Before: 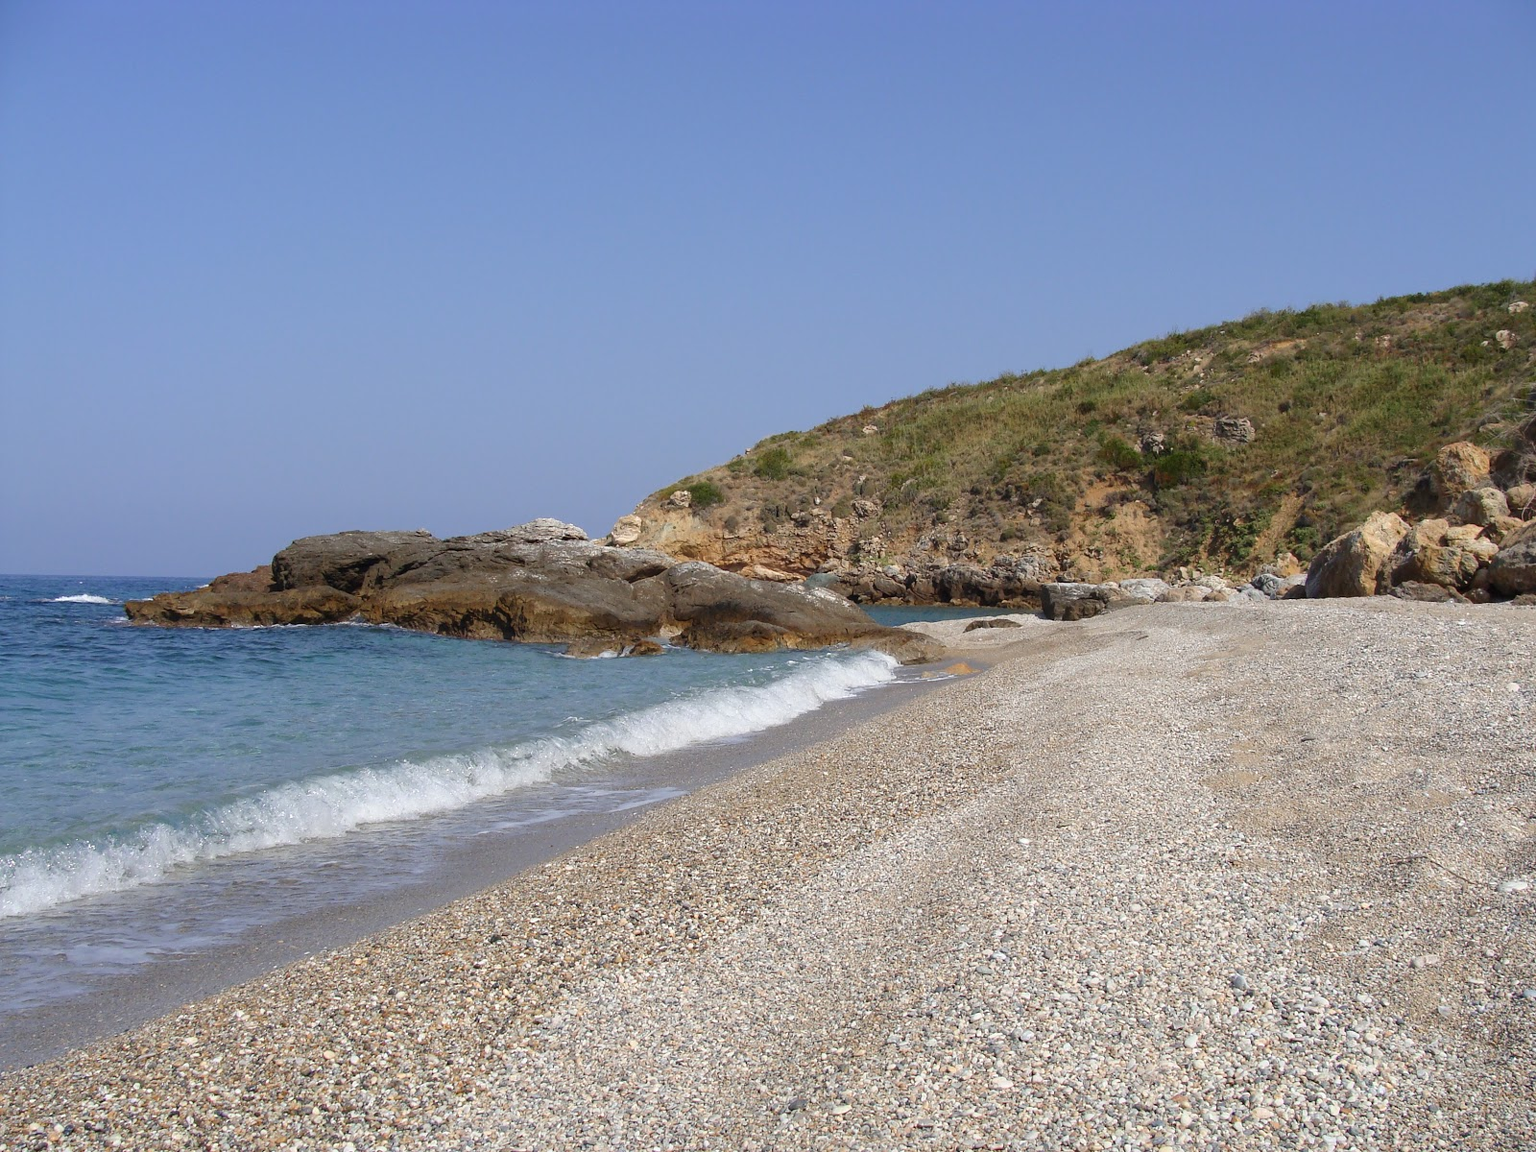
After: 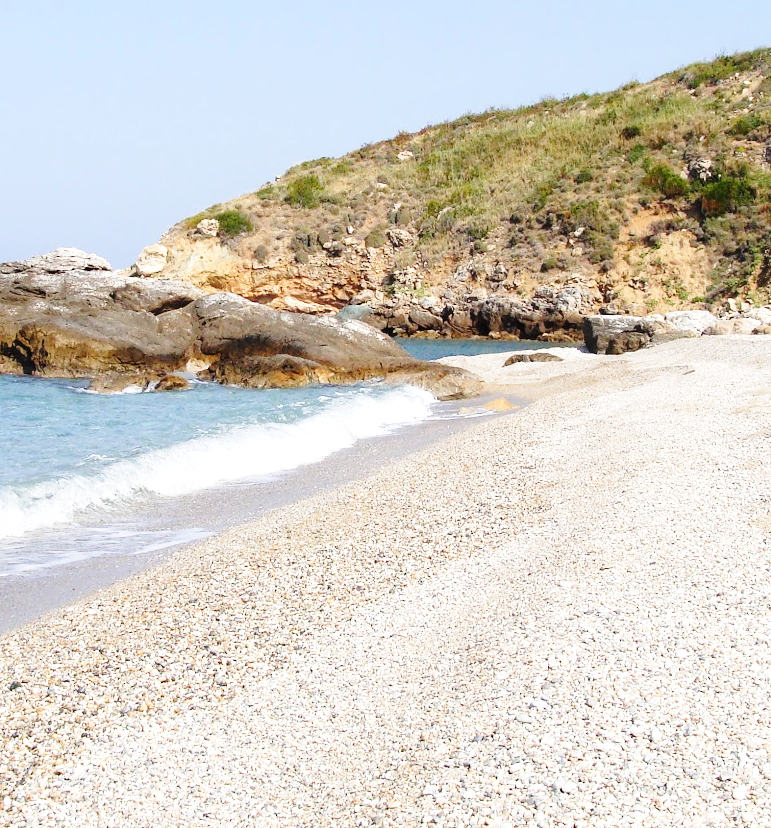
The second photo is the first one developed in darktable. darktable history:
base curve: curves: ch0 [(0, 0) (0.028, 0.03) (0.121, 0.232) (0.46, 0.748) (0.859, 0.968) (1, 1)], preserve colors none
exposure: black level correction 0.001, exposure 0.192 EV, compensate highlight preservation false
tone equalizer: -8 EV -0.455 EV, -7 EV -0.415 EV, -6 EV -0.339 EV, -5 EV -0.262 EV, -3 EV 0.248 EV, -2 EV 0.331 EV, -1 EV 0.369 EV, +0 EV 0.405 EV
crop: left 31.32%, top 24.358%, right 20.461%, bottom 6.561%
